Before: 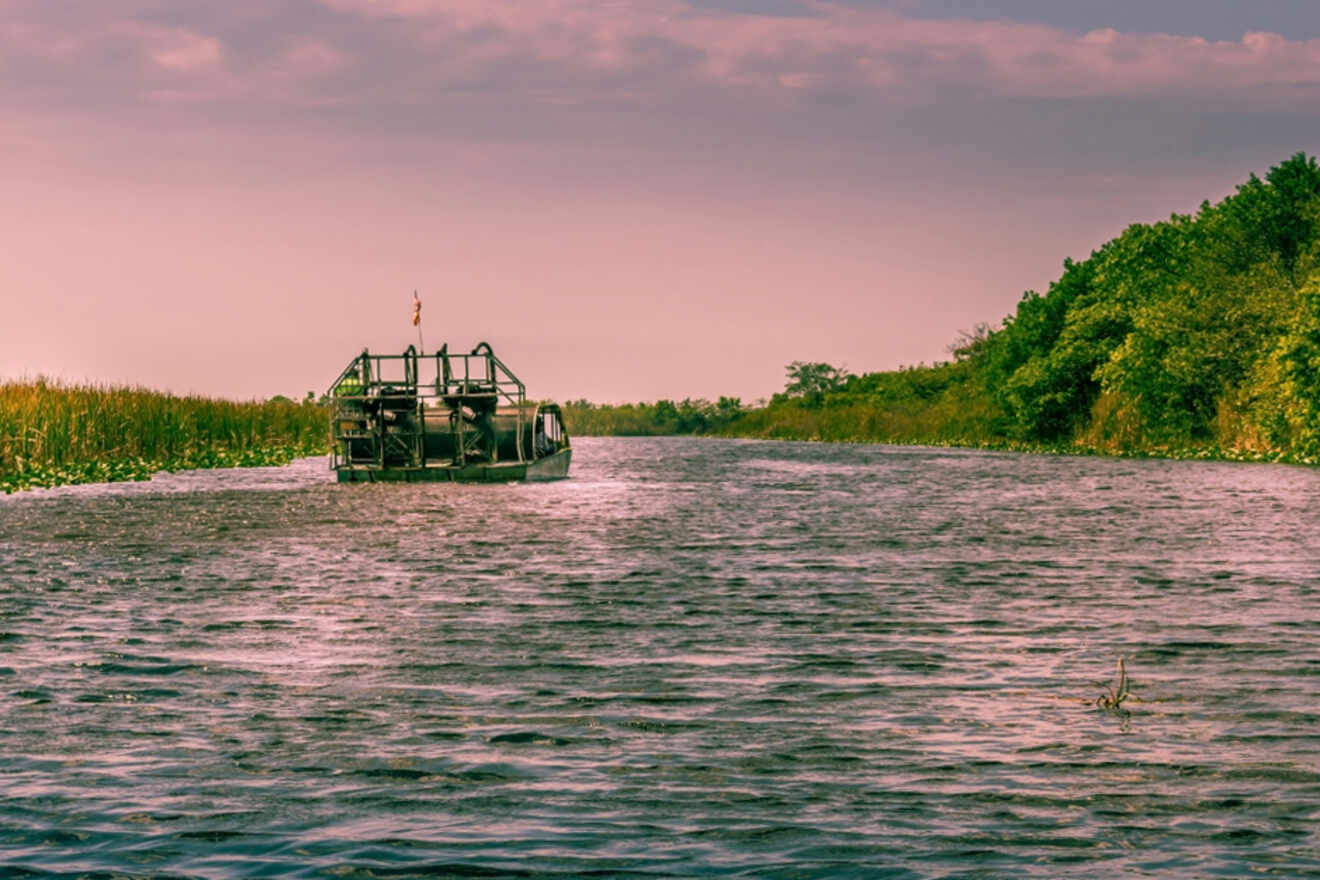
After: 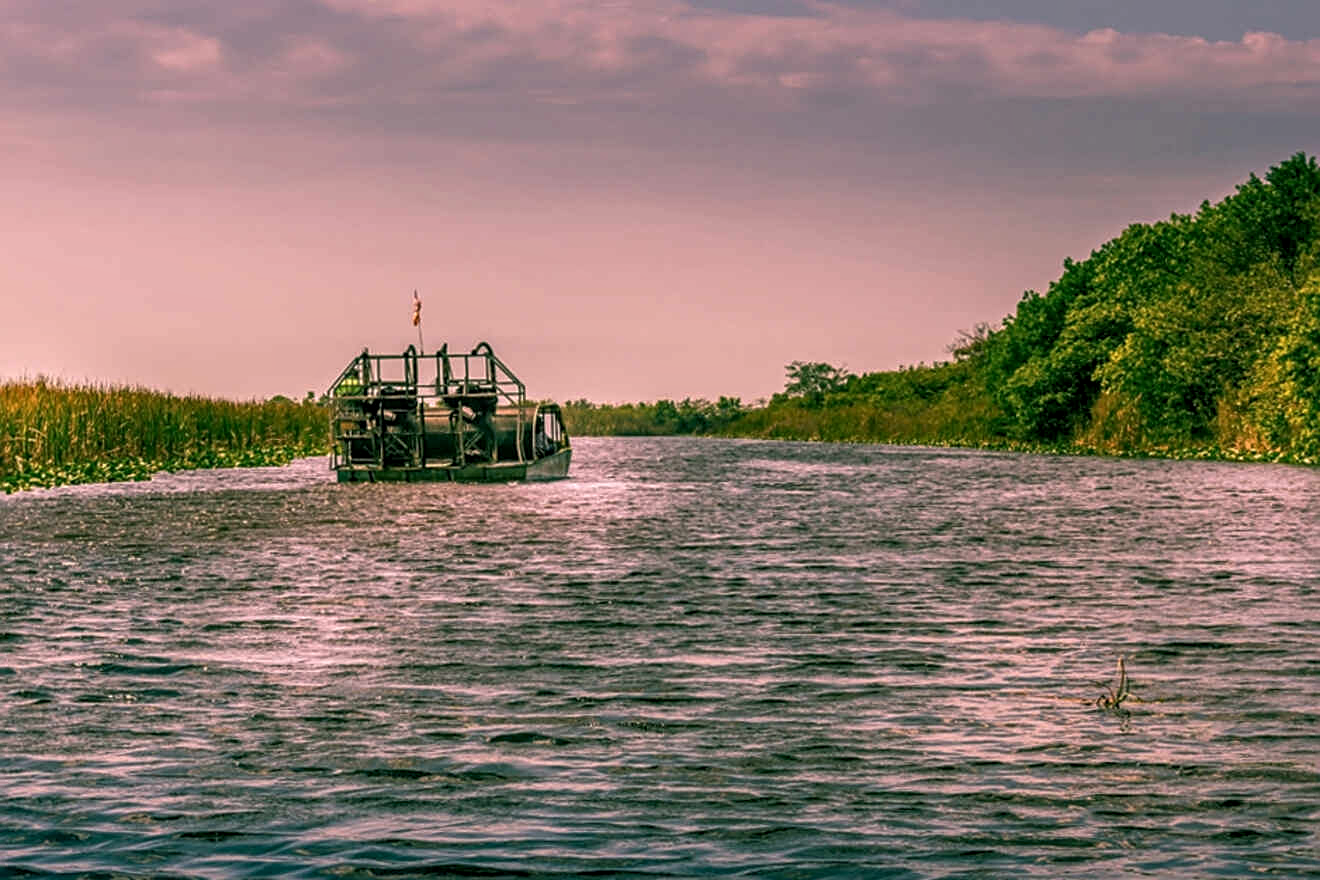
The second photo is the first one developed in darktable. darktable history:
local contrast: on, module defaults
base curve: curves: ch0 [(0, 0) (0.303, 0.277) (1, 1)], preserve colors none
sharpen: on, module defaults
